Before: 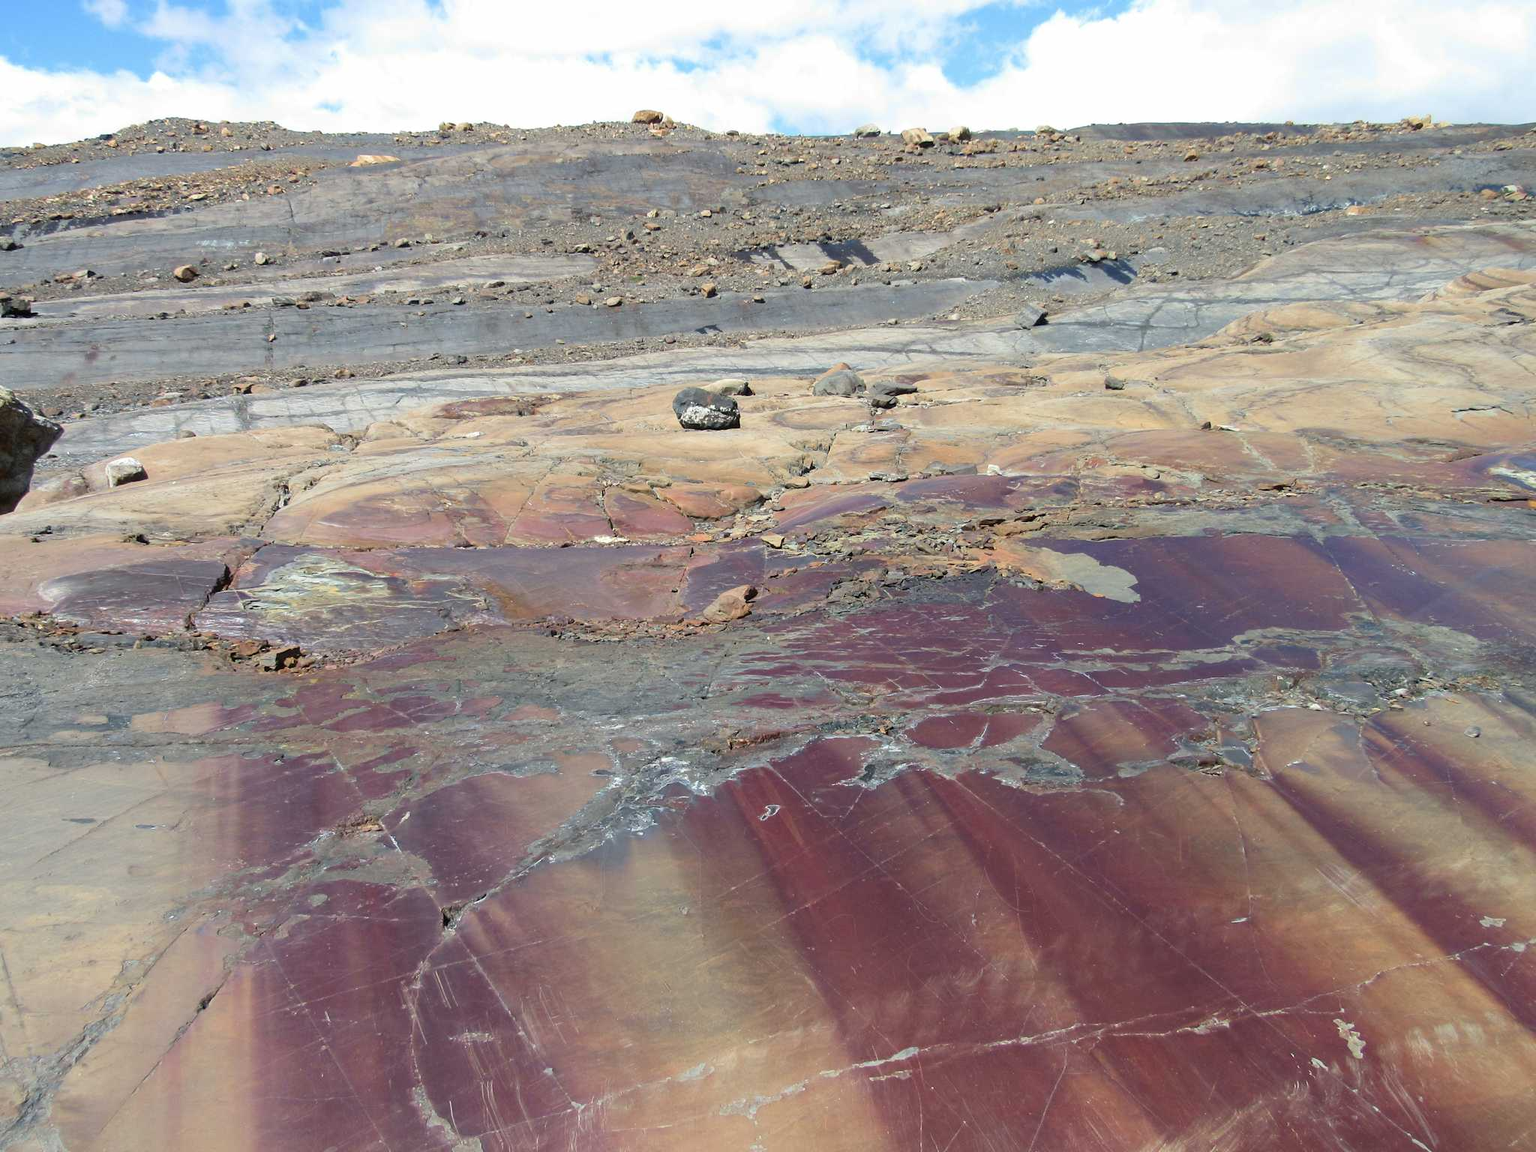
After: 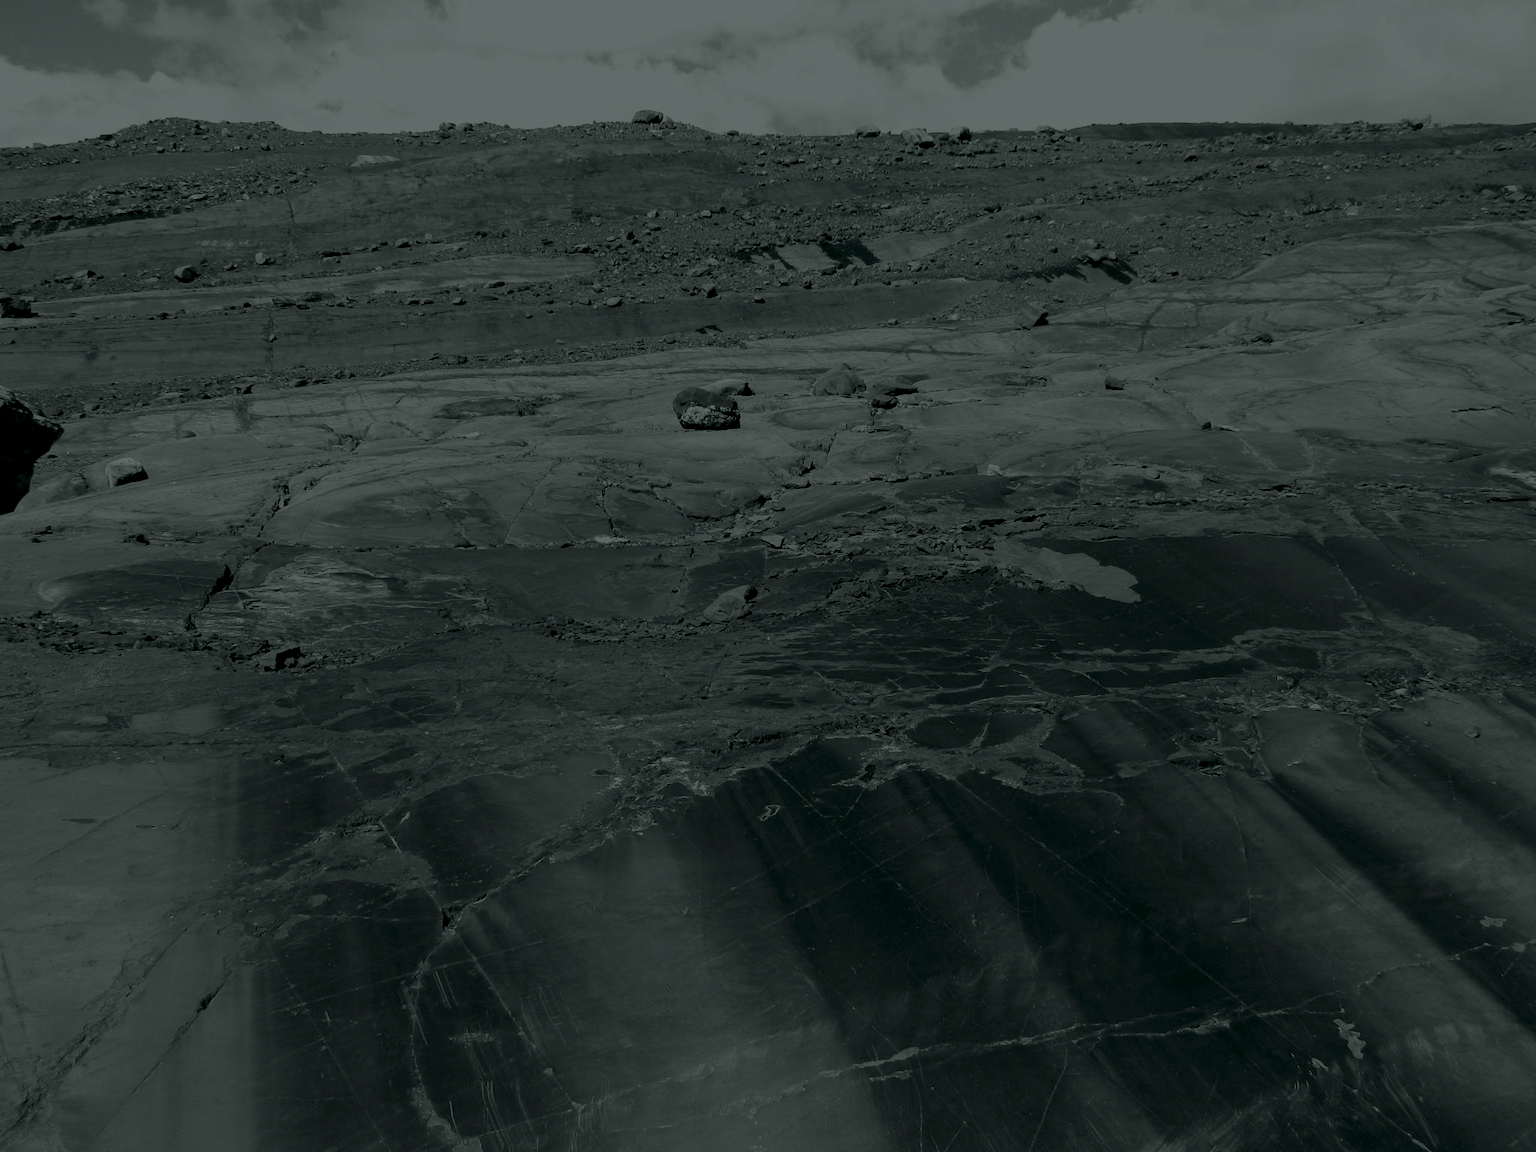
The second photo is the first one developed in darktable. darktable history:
white balance: red 1.009, blue 0.985
tone equalizer: -8 EV -0.417 EV, -7 EV -0.389 EV, -6 EV -0.333 EV, -5 EV -0.222 EV, -3 EV 0.222 EV, -2 EV 0.333 EV, -1 EV 0.389 EV, +0 EV 0.417 EV, edges refinement/feathering 500, mask exposure compensation -1.57 EV, preserve details no
colorize: hue 90°, saturation 19%, lightness 1.59%, version 1
